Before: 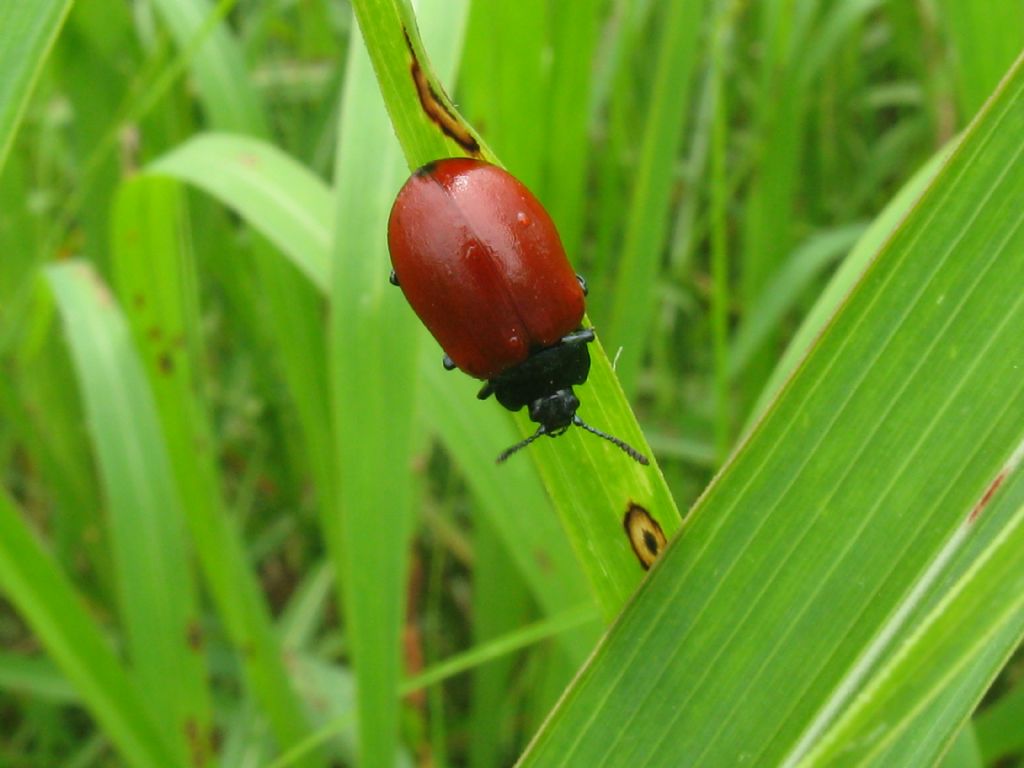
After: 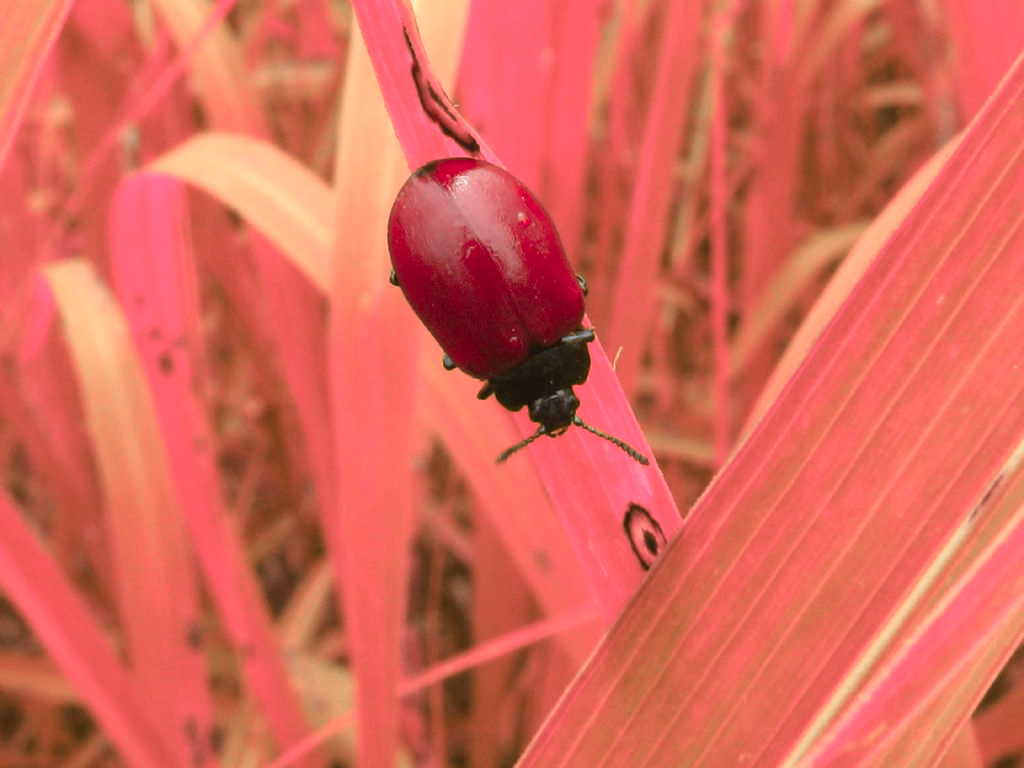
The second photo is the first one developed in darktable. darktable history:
rgb levels: mode RGB, independent channels, levels [[0, 0.474, 1], [0, 0.5, 1], [0, 0.5, 1]]
color zones: curves: ch2 [(0, 0.488) (0.143, 0.417) (0.286, 0.212) (0.429, 0.179) (0.571, 0.154) (0.714, 0.415) (0.857, 0.495) (1, 0.488)]
